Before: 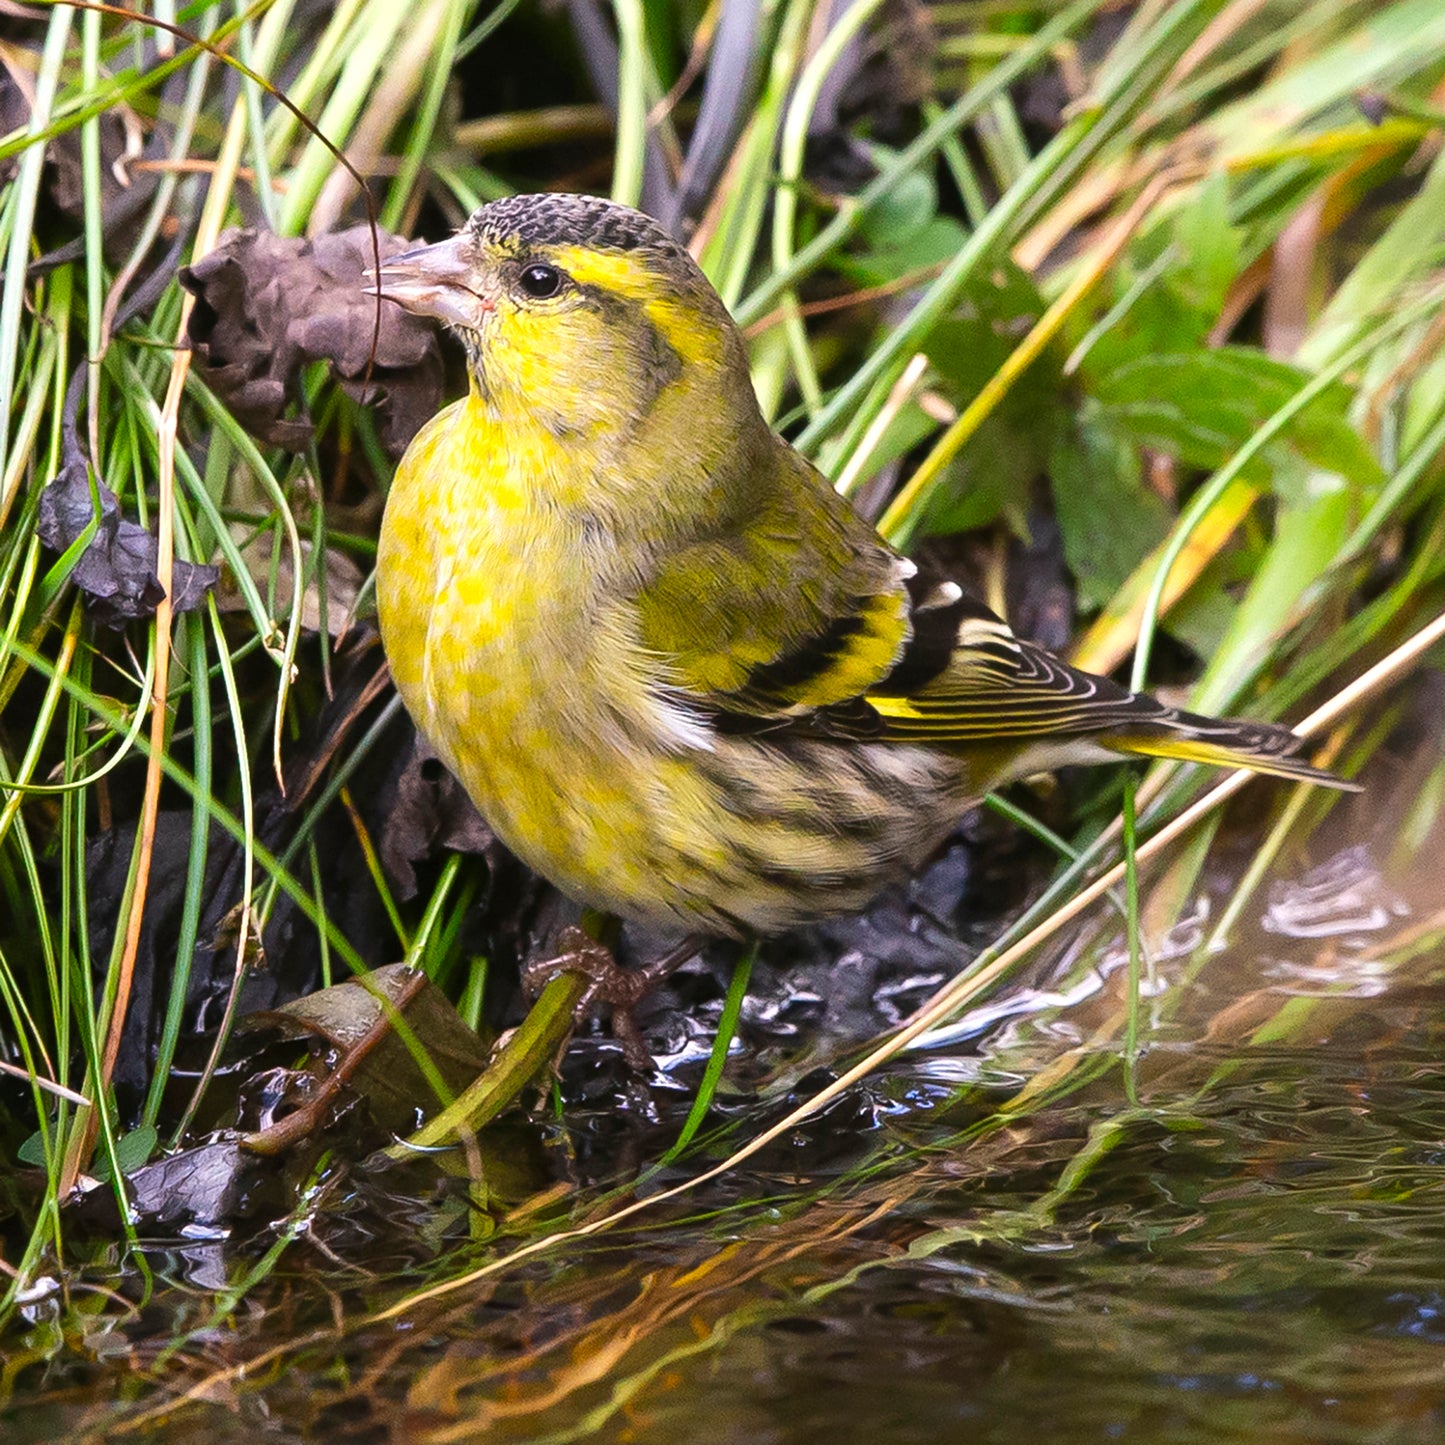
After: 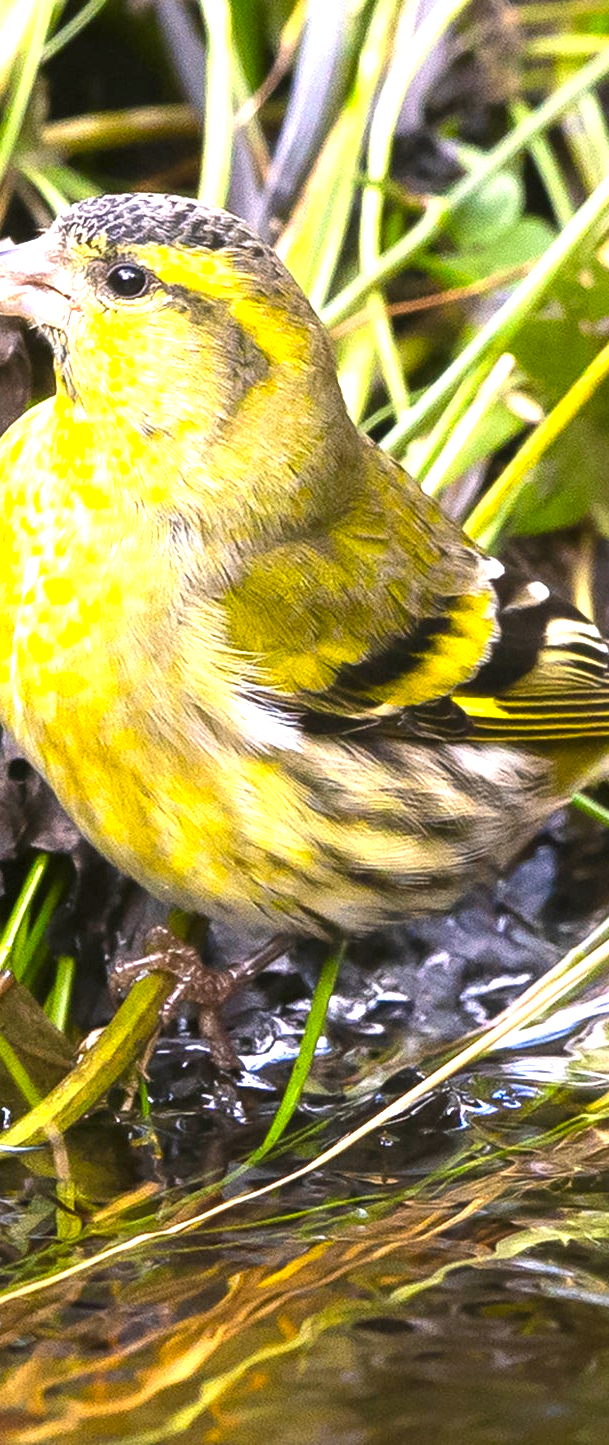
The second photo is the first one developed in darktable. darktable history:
exposure: black level correction 0, exposure 1.1 EV, compensate exposure bias true, compensate highlight preservation false
crop: left 28.583%, right 29.231%
color contrast: green-magenta contrast 0.8, blue-yellow contrast 1.1, unbound 0
